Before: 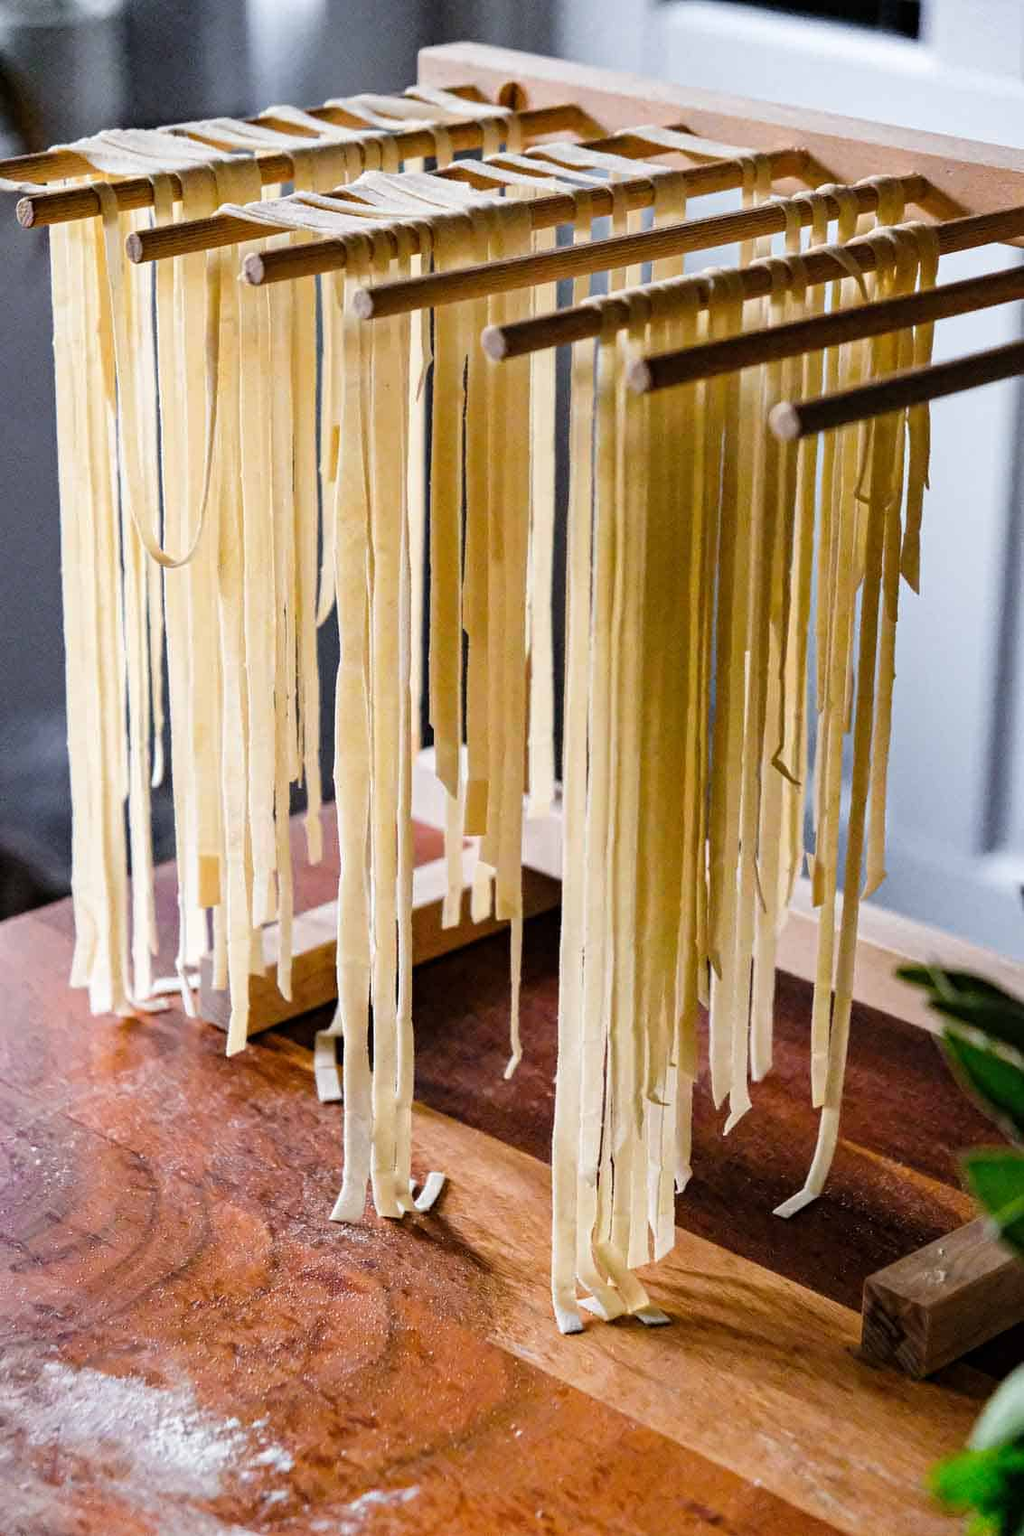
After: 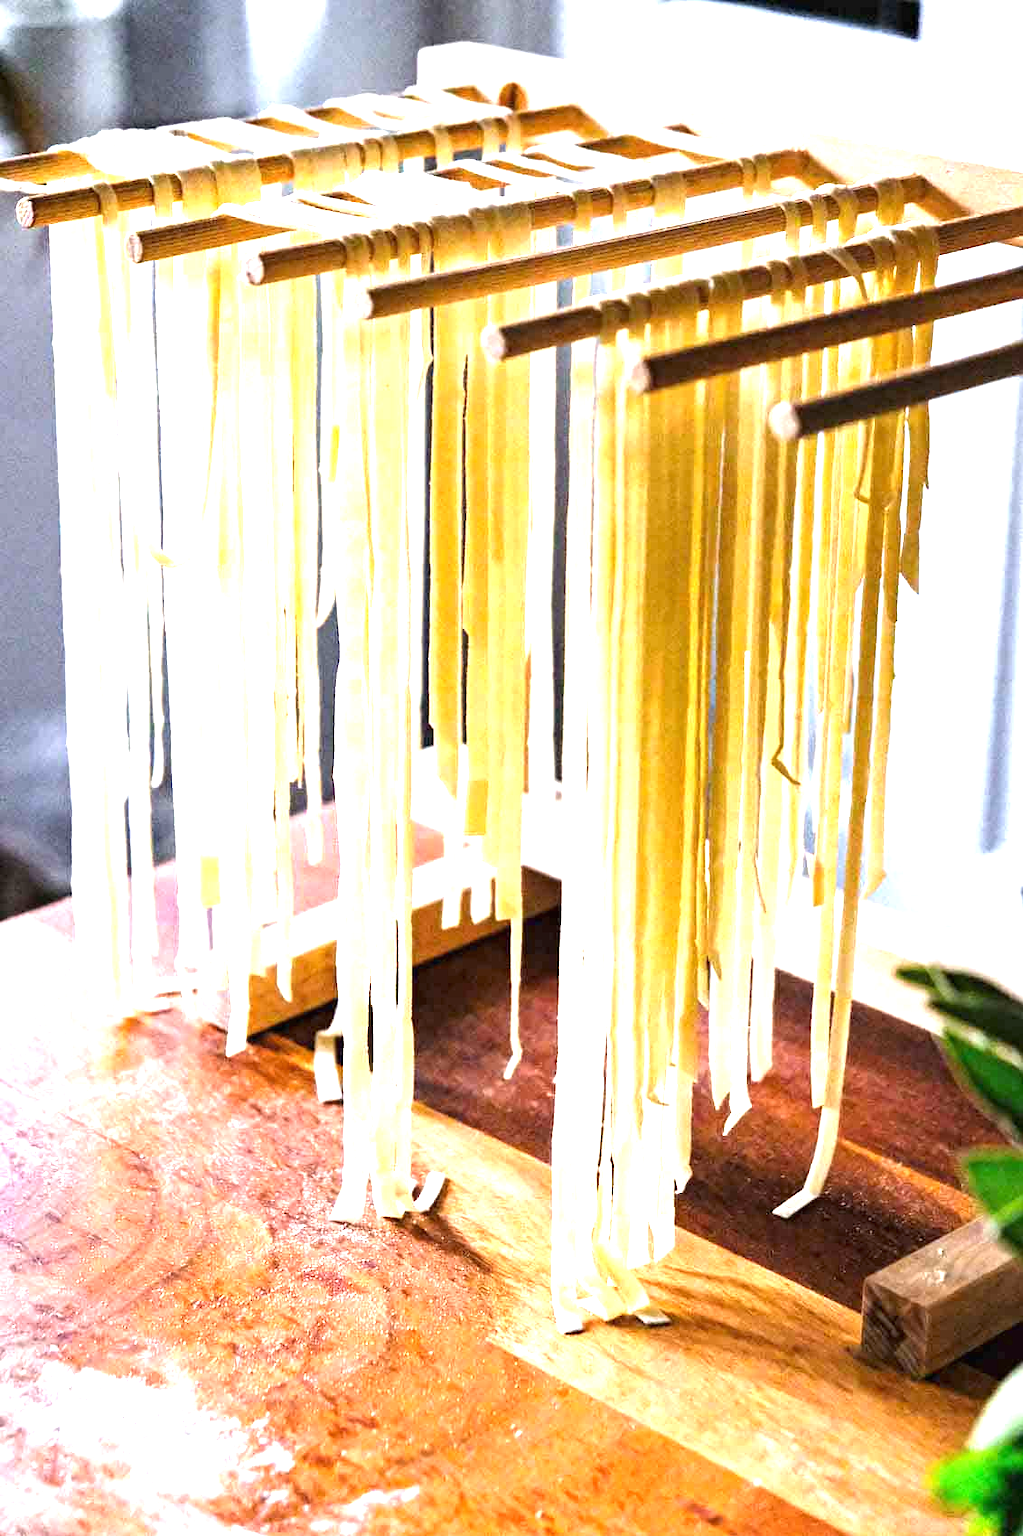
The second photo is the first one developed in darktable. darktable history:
exposure: black level correction 0, exposure 1.758 EV, compensate exposure bias true, compensate highlight preservation false
